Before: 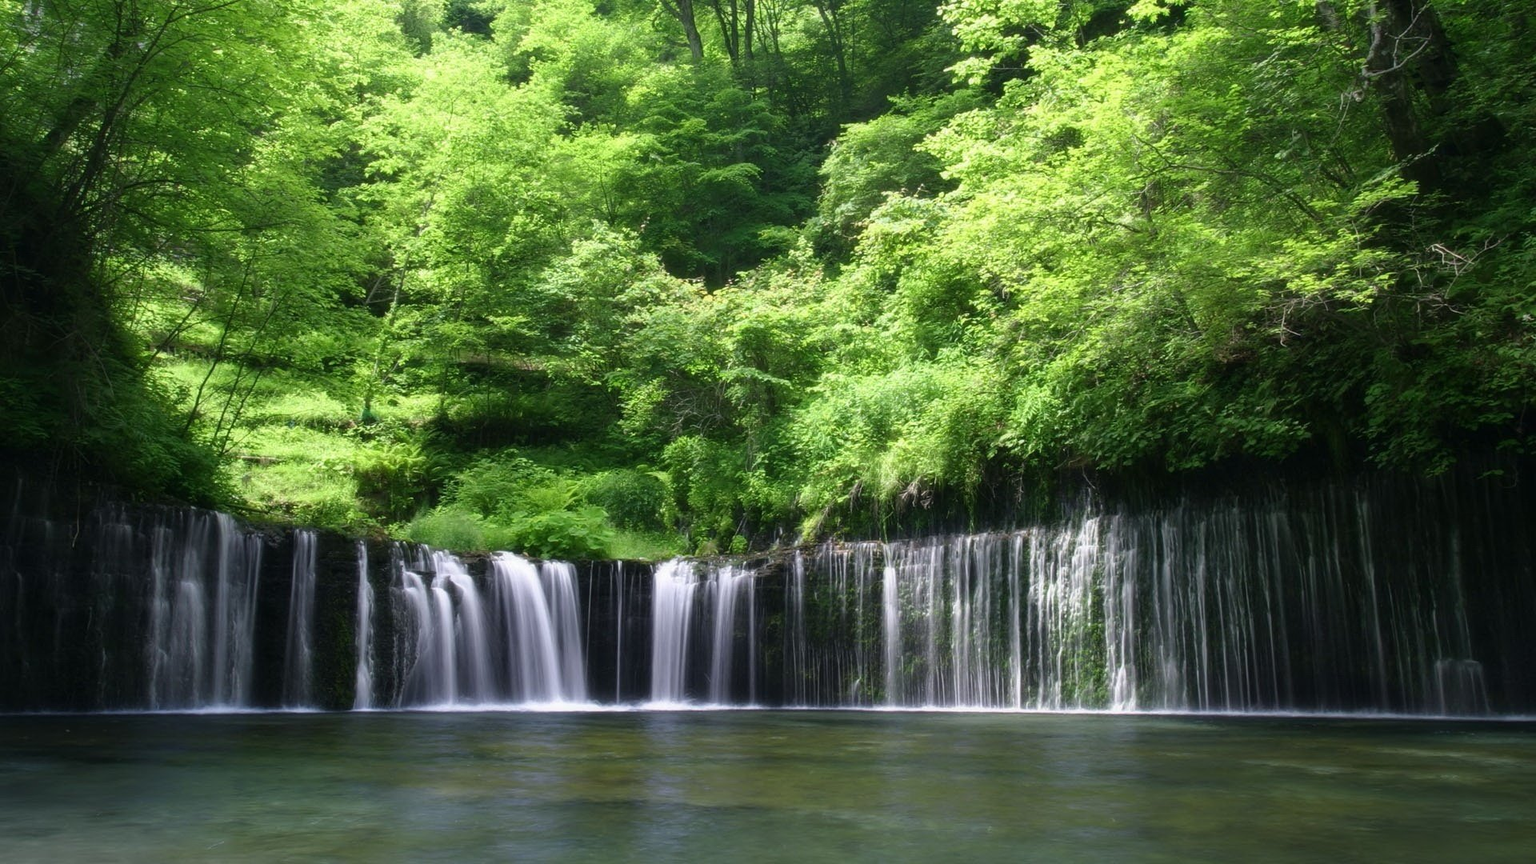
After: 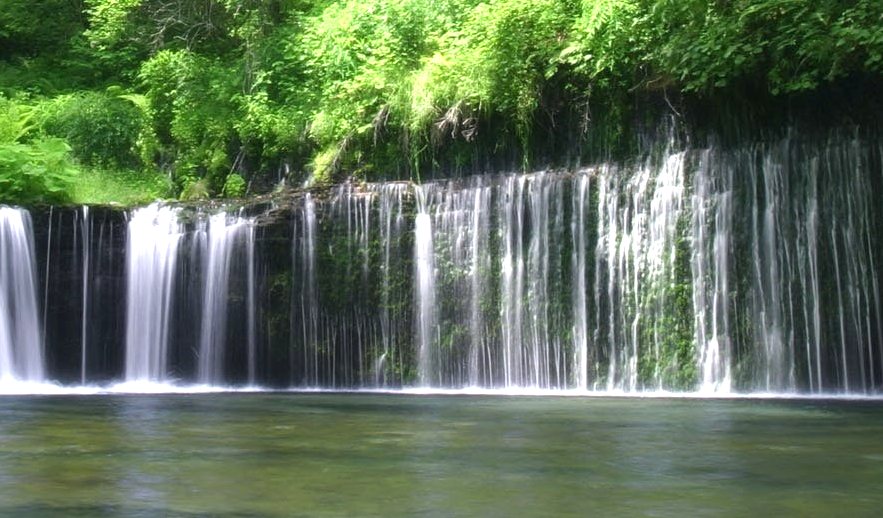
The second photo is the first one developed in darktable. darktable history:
exposure: black level correction 0, exposure 0.701 EV, compensate highlight preservation false
crop: left 35.911%, top 45.872%, right 18.088%, bottom 6.133%
